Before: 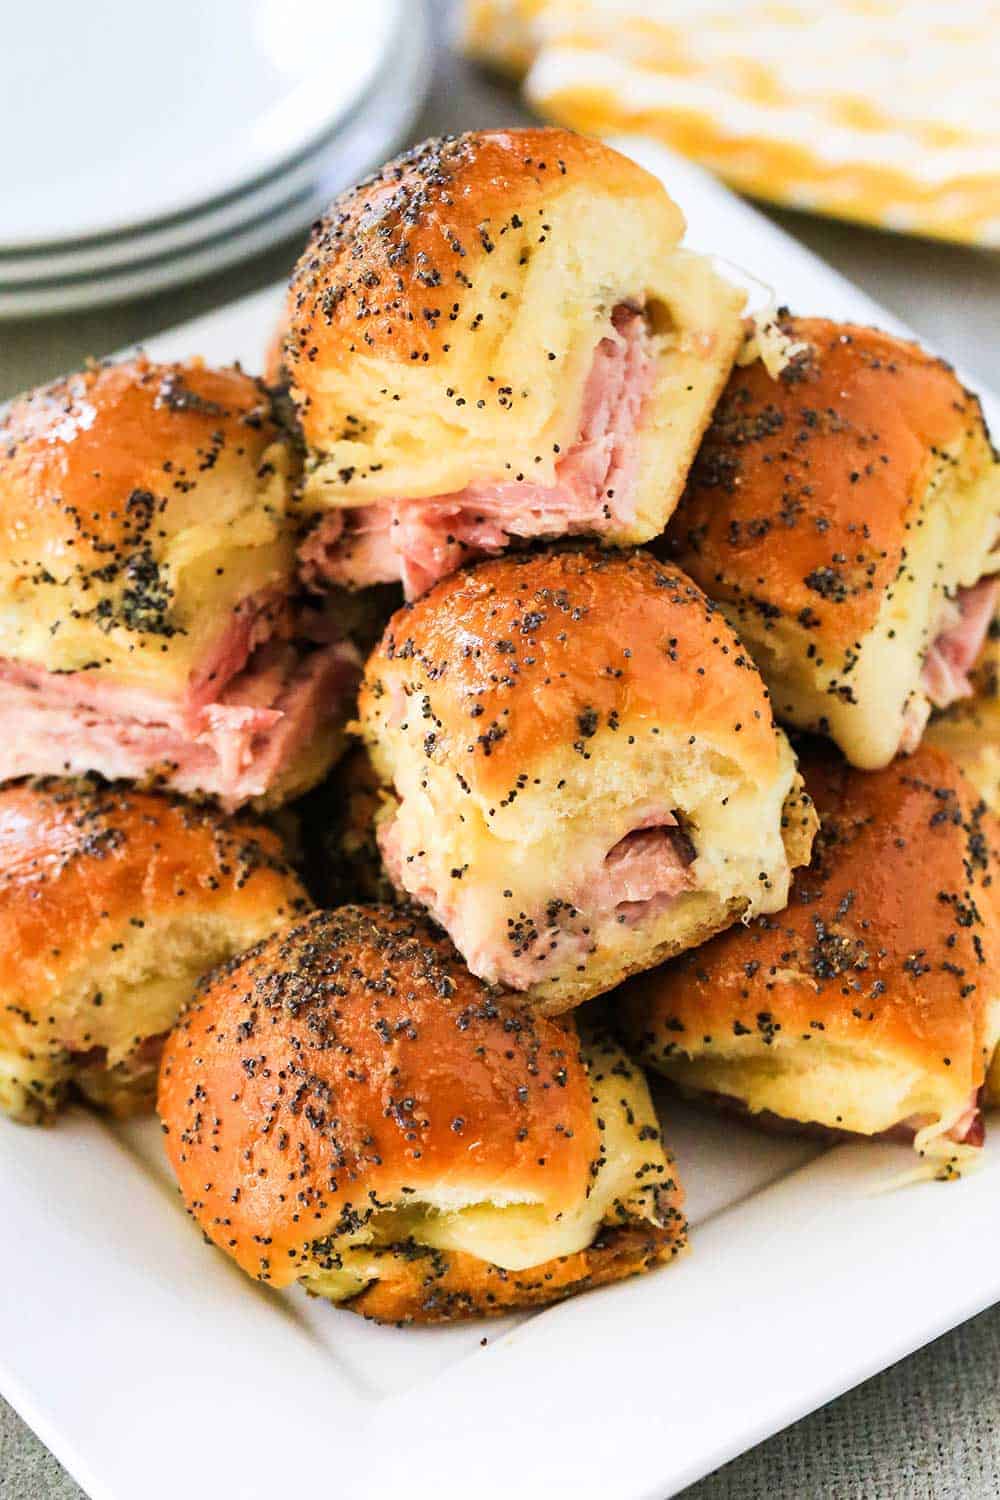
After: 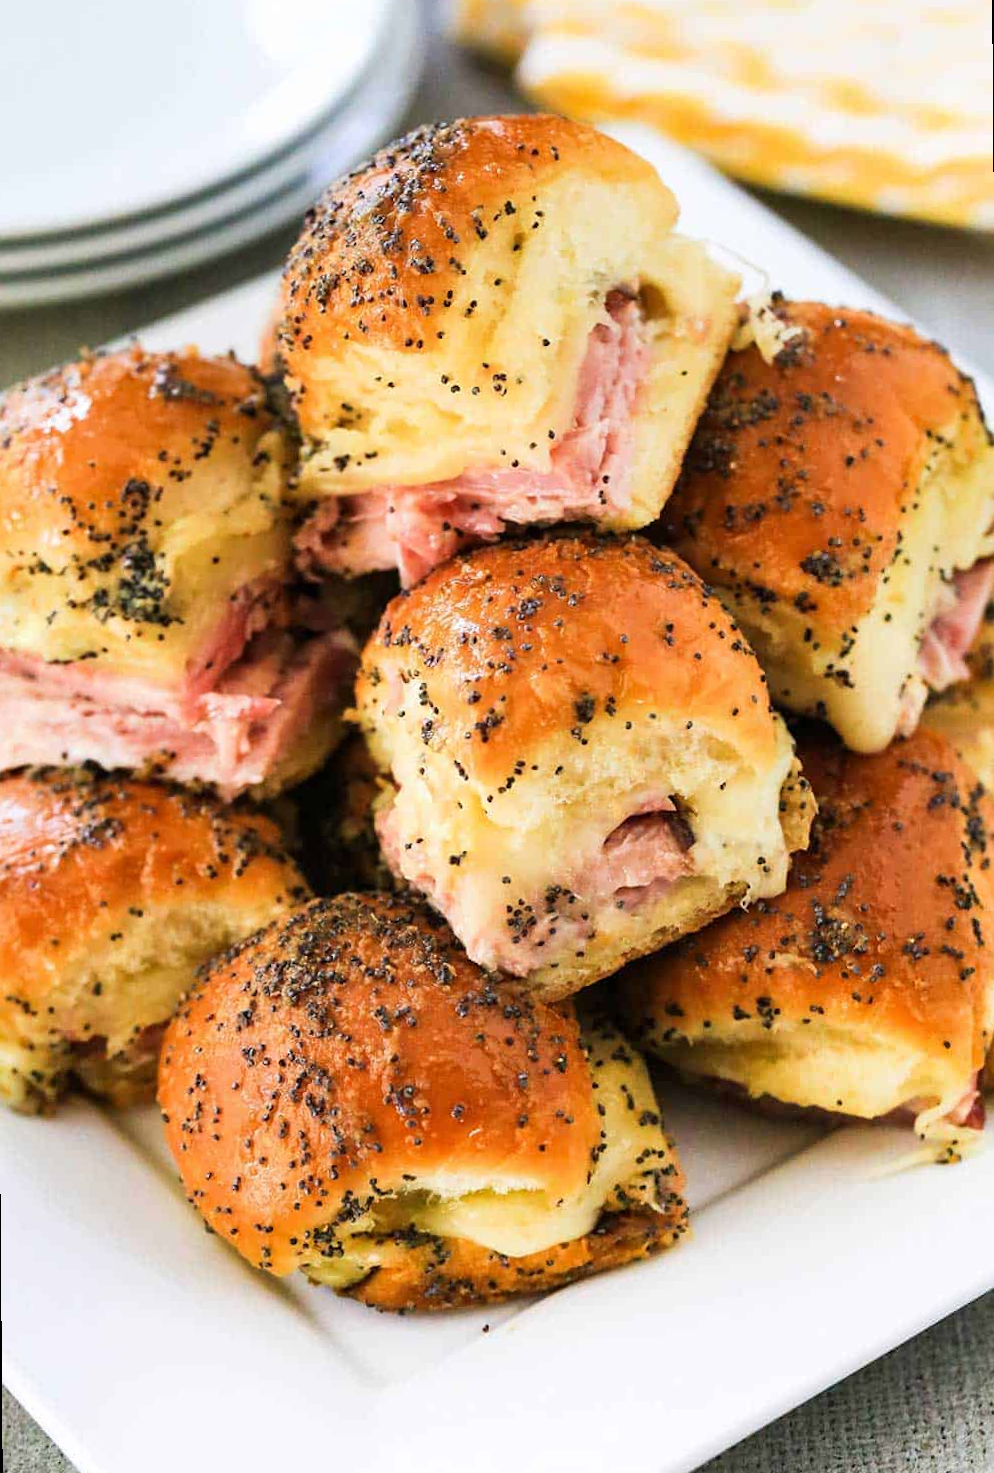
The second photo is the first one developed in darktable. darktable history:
exposure: compensate exposure bias true, compensate highlight preservation false
rotate and perspective: rotation -0.45°, automatic cropping original format, crop left 0.008, crop right 0.992, crop top 0.012, crop bottom 0.988
